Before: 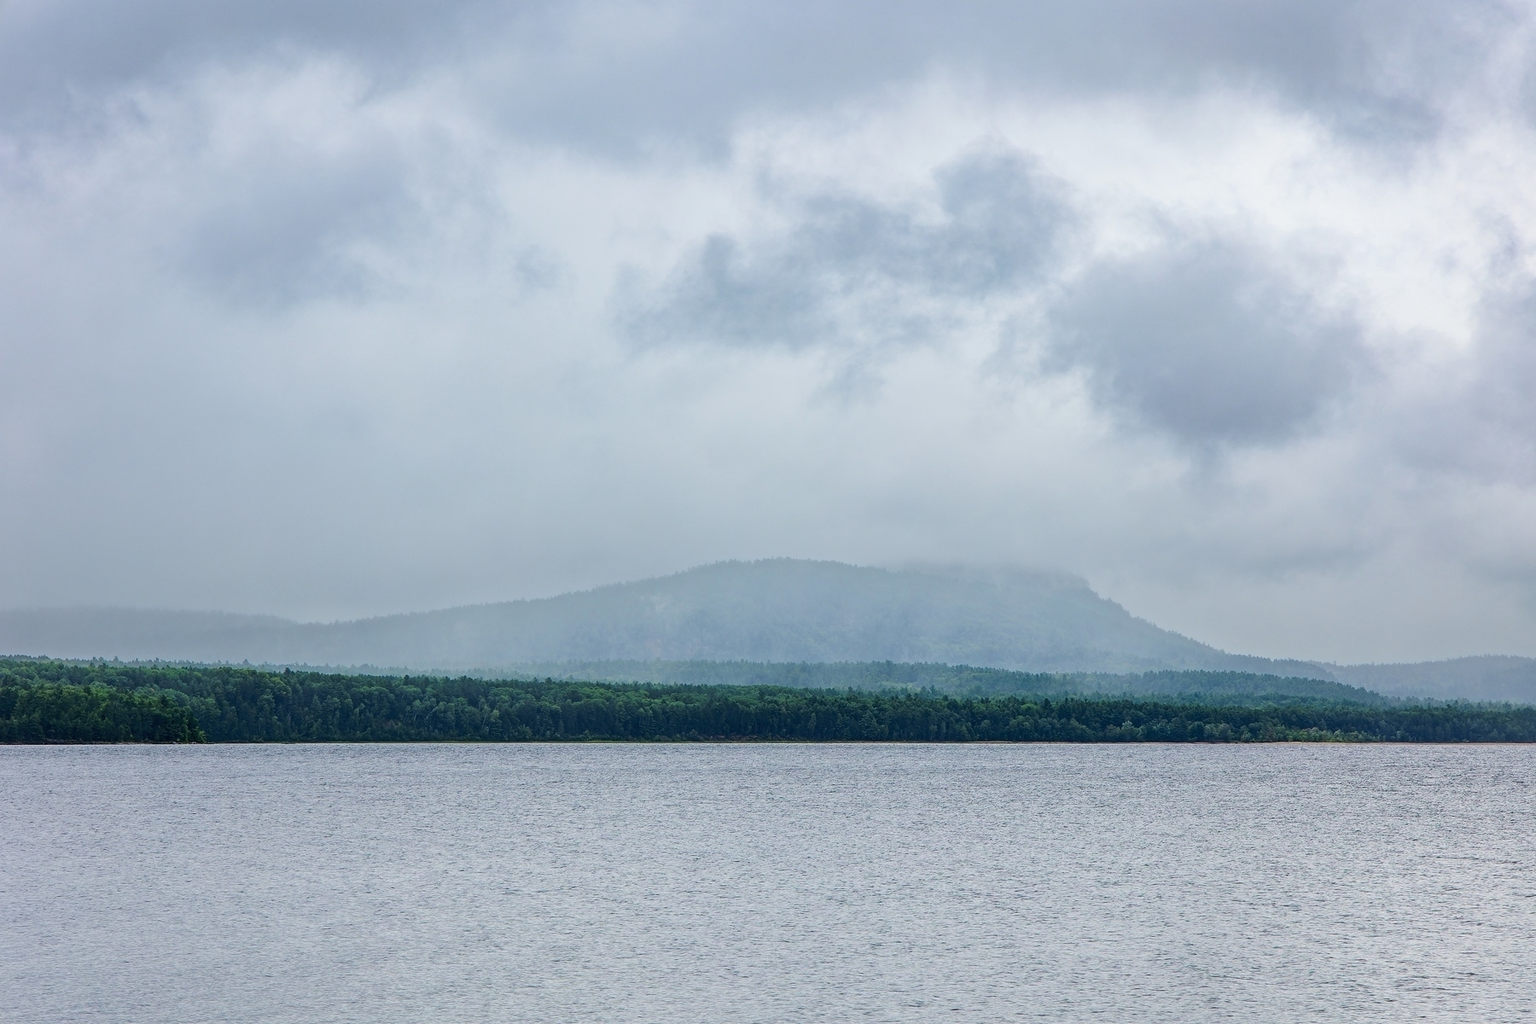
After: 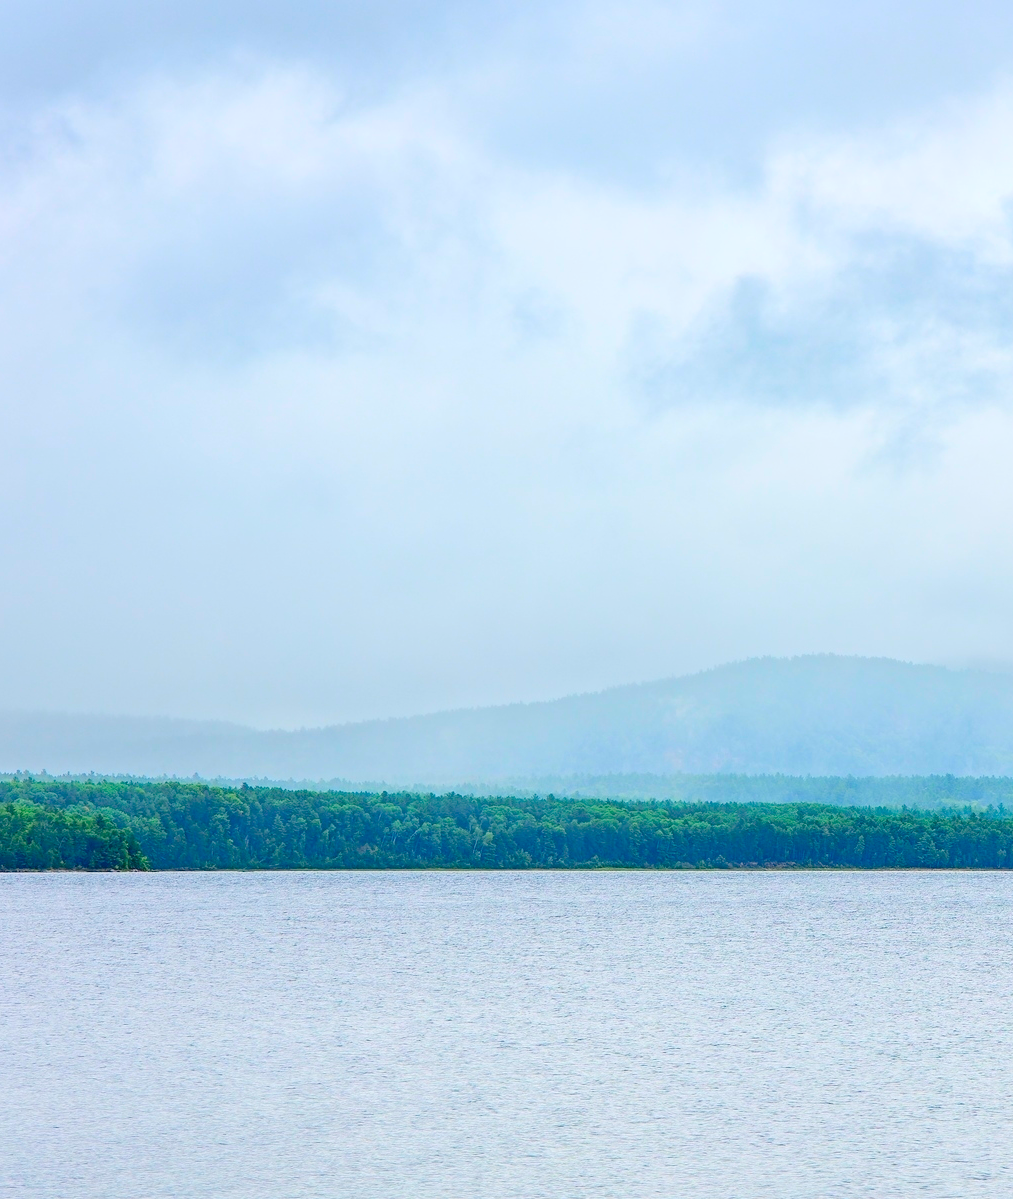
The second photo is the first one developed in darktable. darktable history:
contrast brightness saturation: brightness 0.09, saturation 0.19
levels: levels [0, 0.397, 0.955]
crop: left 5.114%, right 38.589%
